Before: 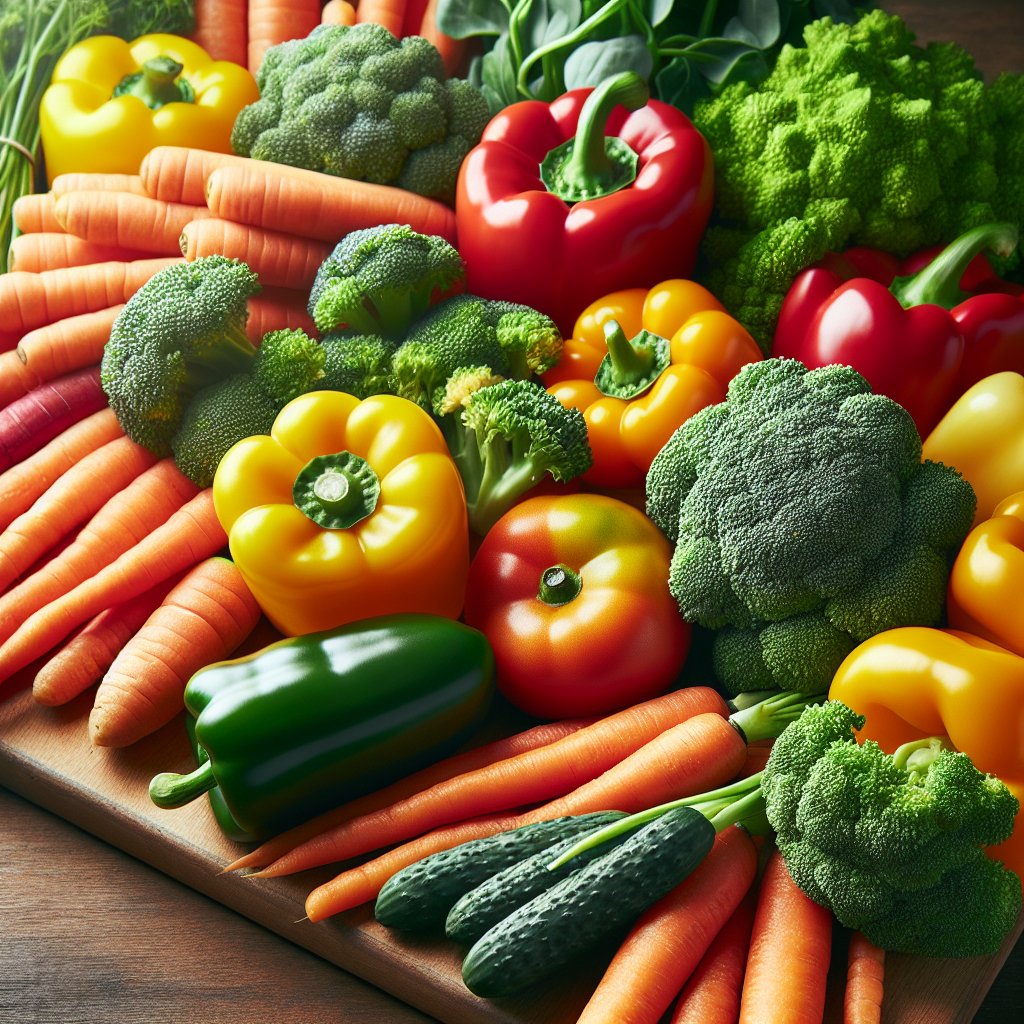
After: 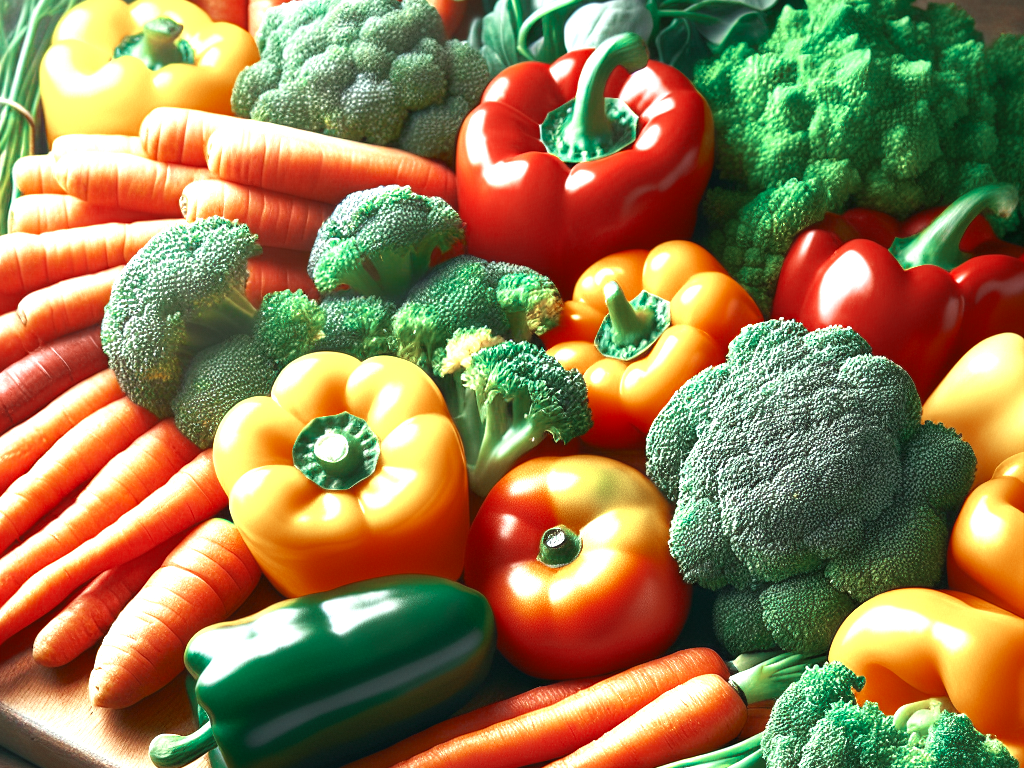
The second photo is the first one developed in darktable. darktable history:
crop: top 3.857%, bottom 21.132%
exposure: black level correction 0, exposure 1.2 EV, compensate highlight preservation false
color zones: curves: ch0 [(0, 0.5) (0.125, 0.4) (0.25, 0.5) (0.375, 0.4) (0.5, 0.4) (0.625, 0.35) (0.75, 0.35) (0.875, 0.5)]; ch1 [(0, 0.35) (0.125, 0.45) (0.25, 0.35) (0.375, 0.35) (0.5, 0.35) (0.625, 0.35) (0.75, 0.45) (0.875, 0.35)]; ch2 [(0, 0.6) (0.125, 0.5) (0.25, 0.5) (0.375, 0.6) (0.5, 0.6) (0.625, 0.5) (0.75, 0.5) (0.875, 0.5)]
local contrast: mode bilateral grid, contrast 20, coarseness 50, detail 120%, midtone range 0.2
